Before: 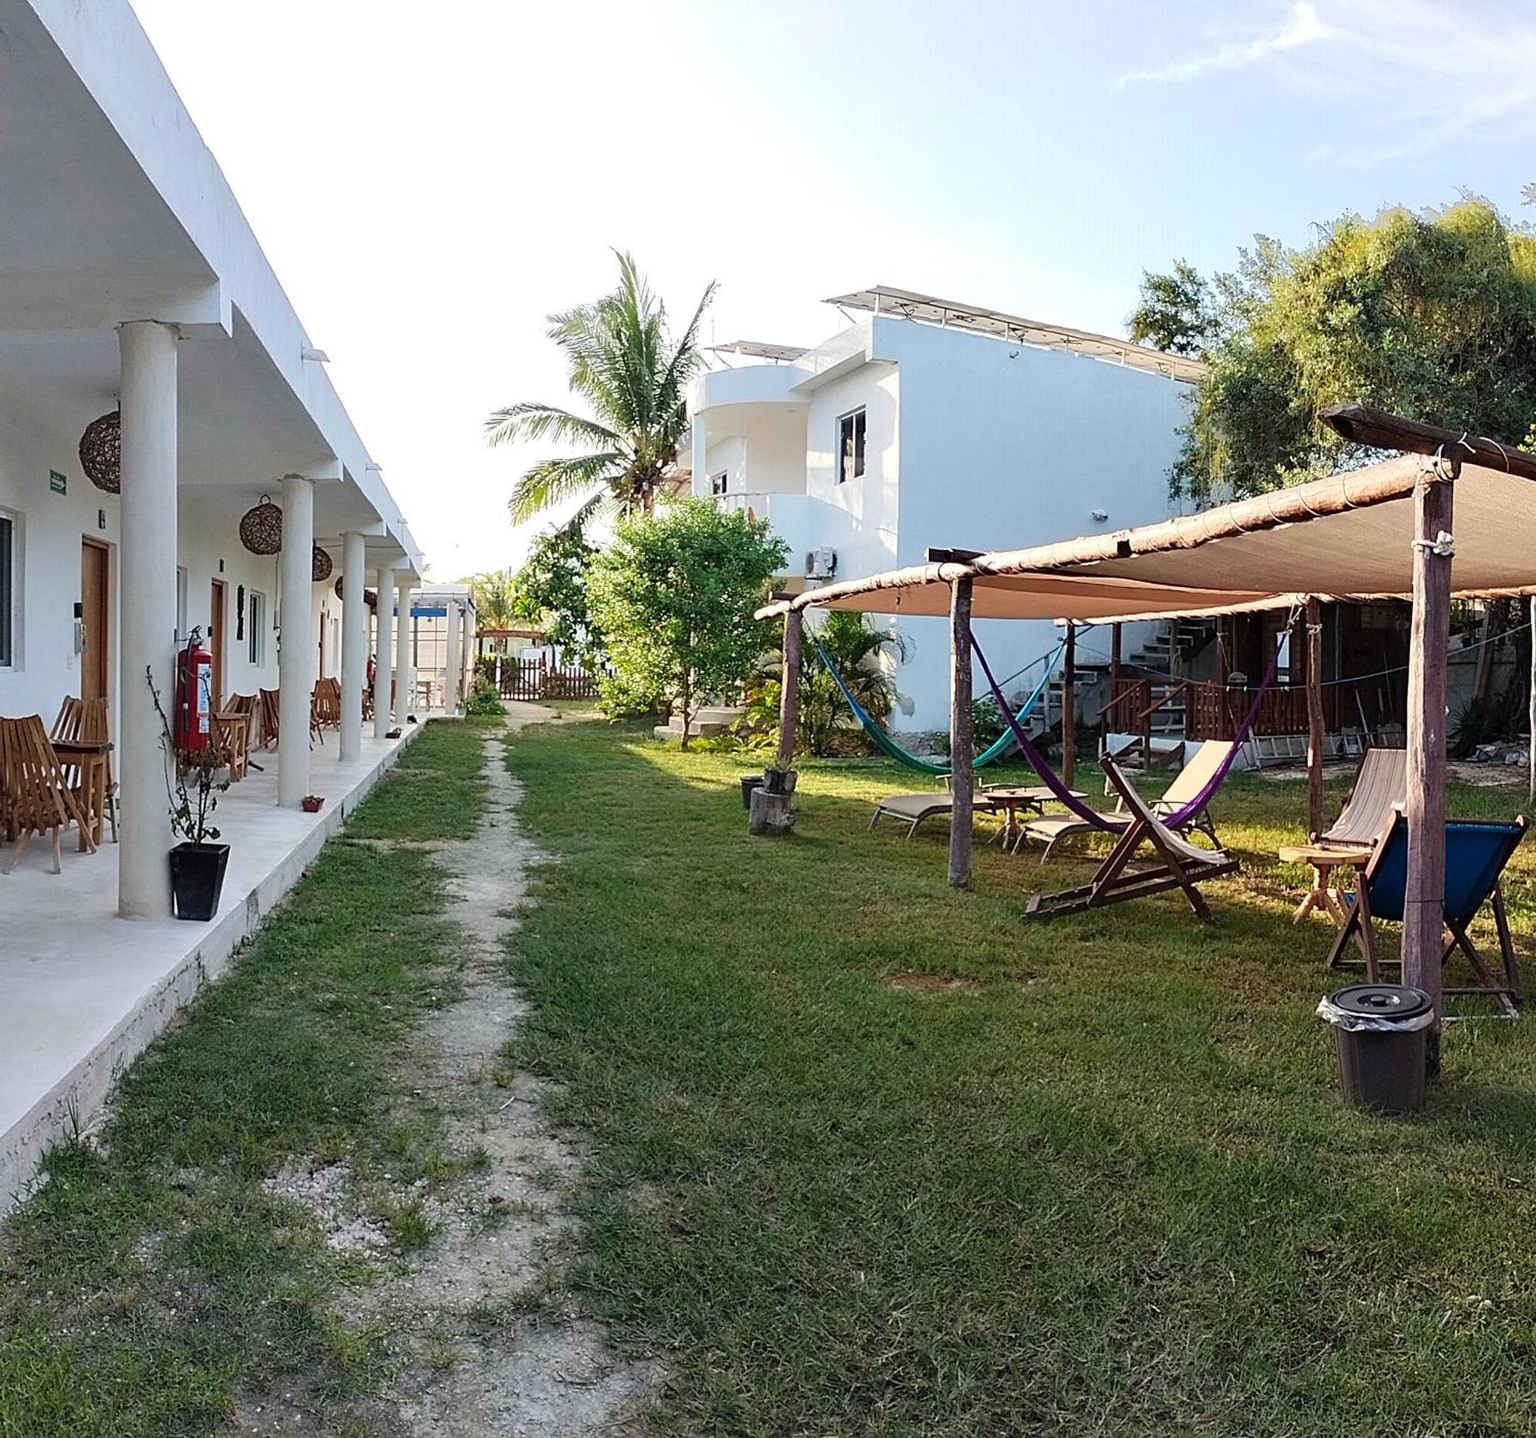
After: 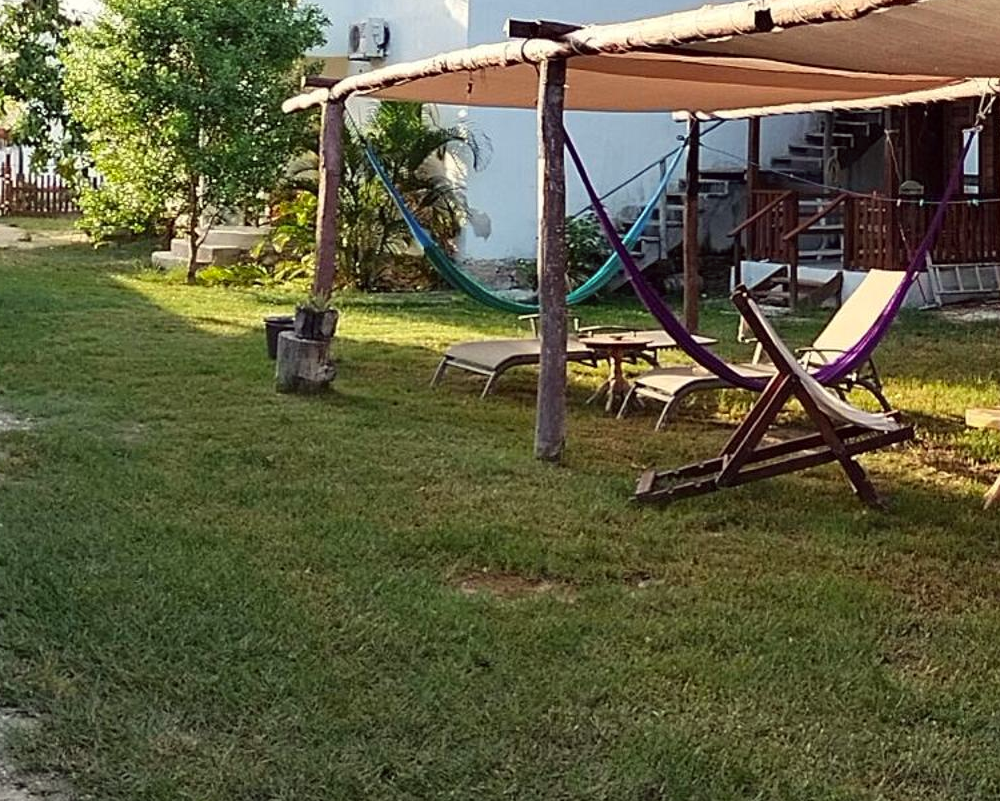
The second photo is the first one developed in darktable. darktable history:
color correction: highlights a* -0.976, highlights b* 4.45, shadows a* 3.5
crop: left 35.041%, top 37.122%, right 14.915%, bottom 20.079%
